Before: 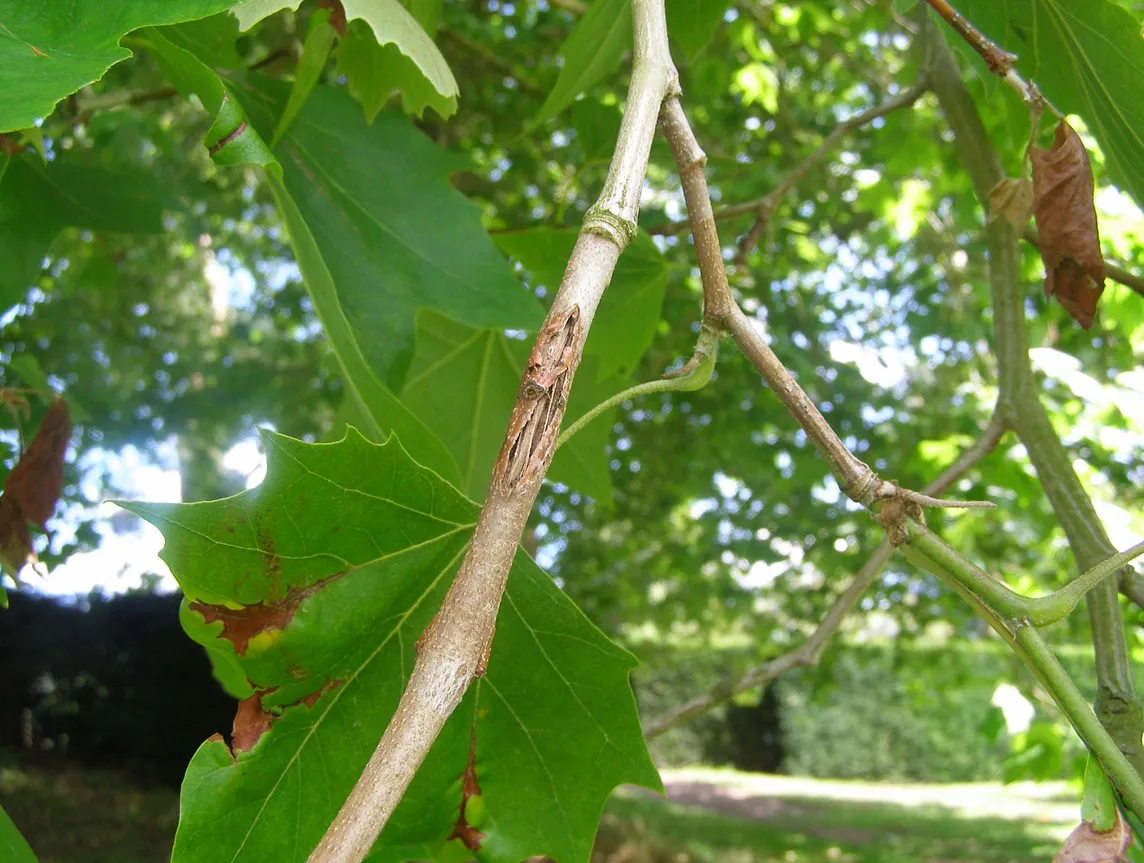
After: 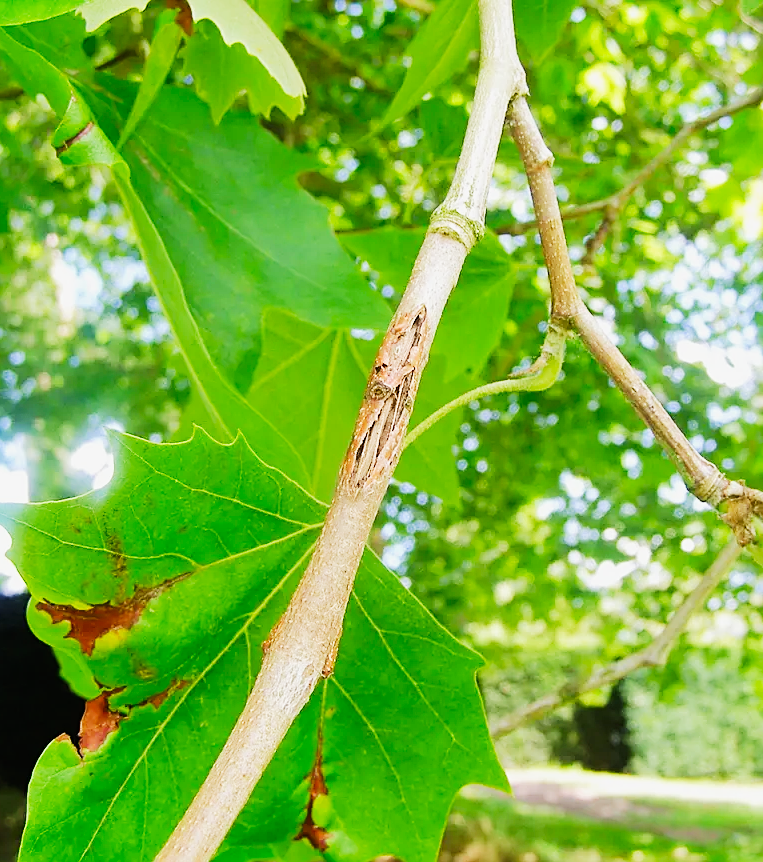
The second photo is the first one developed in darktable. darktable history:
sharpen: on, module defaults
crop and rotate: left 13.38%, right 19.867%
base curve: curves: ch0 [(0, 0) (0.007, 0.004) (0.027, 0.03) (0.046, 0.07) (0.207, 0.54) (0.442, 0.872) (0.673, 0.972) (1, 1)], preserve colors none
tone equalizer: -8 EV -0.019 EV, -7 EV 0.029 EV, -6 EV -0.006 EV, -5 EV 0.006 EV, -4 EV -0.03 EV, -3 EV -0.233 EV, -2 EV -0.652 EV, -1 EV -0.959 EV, +0 EV -0.958 EV, edges refinement/feathering 500, mask exposure compensation -1.57 EV, preserve details no
